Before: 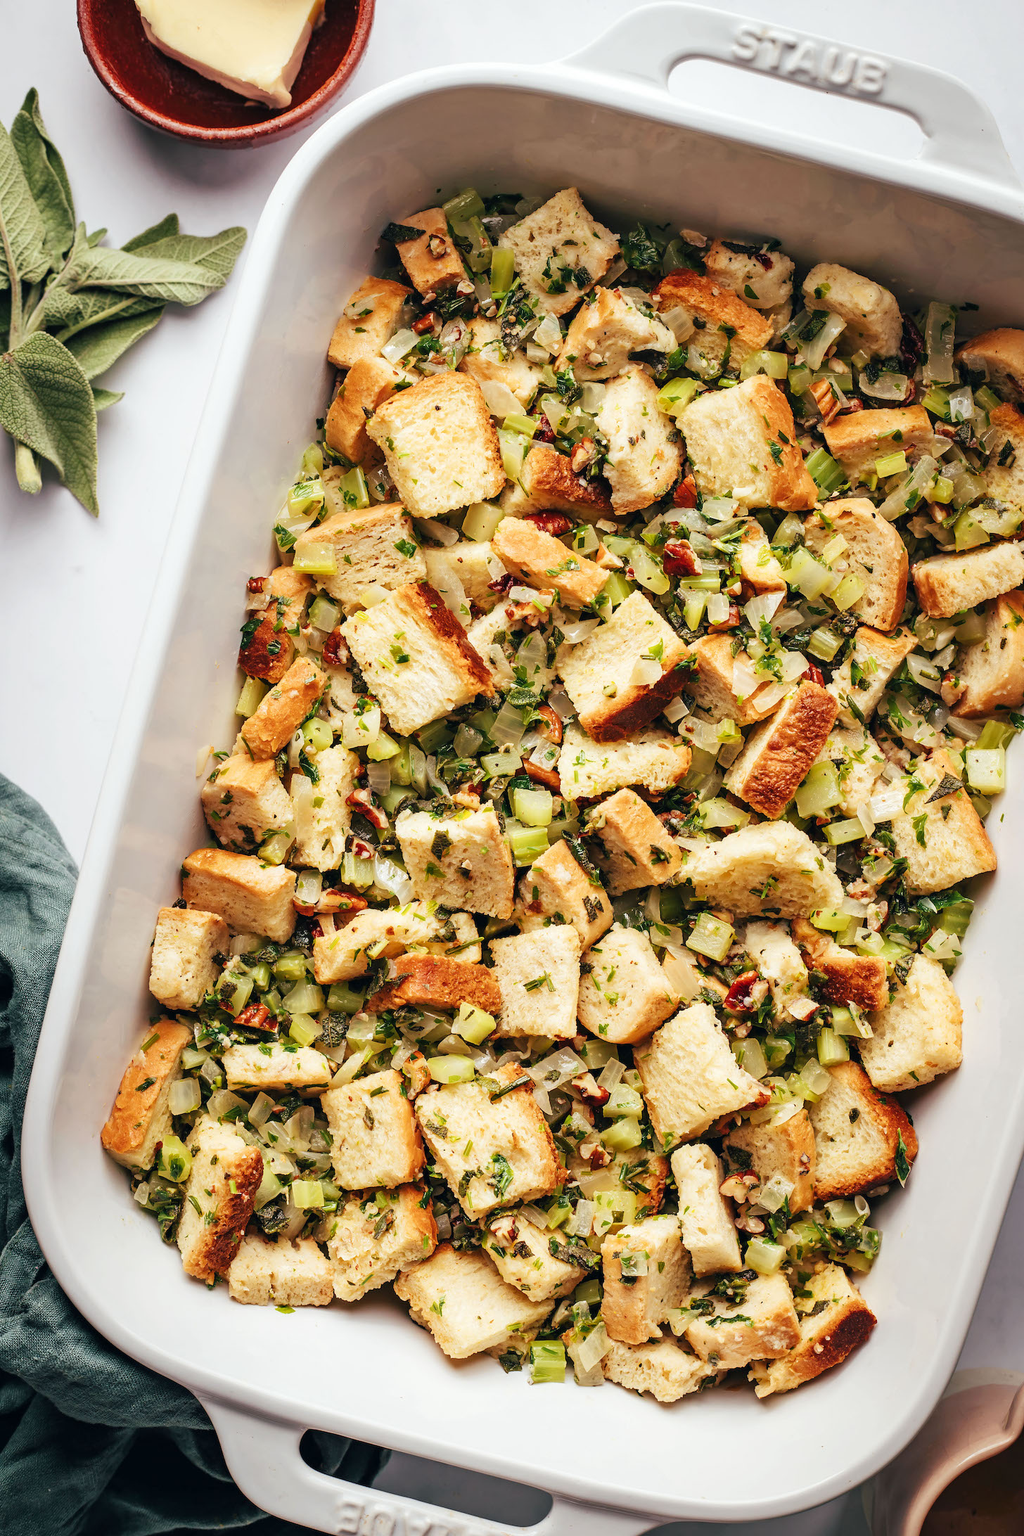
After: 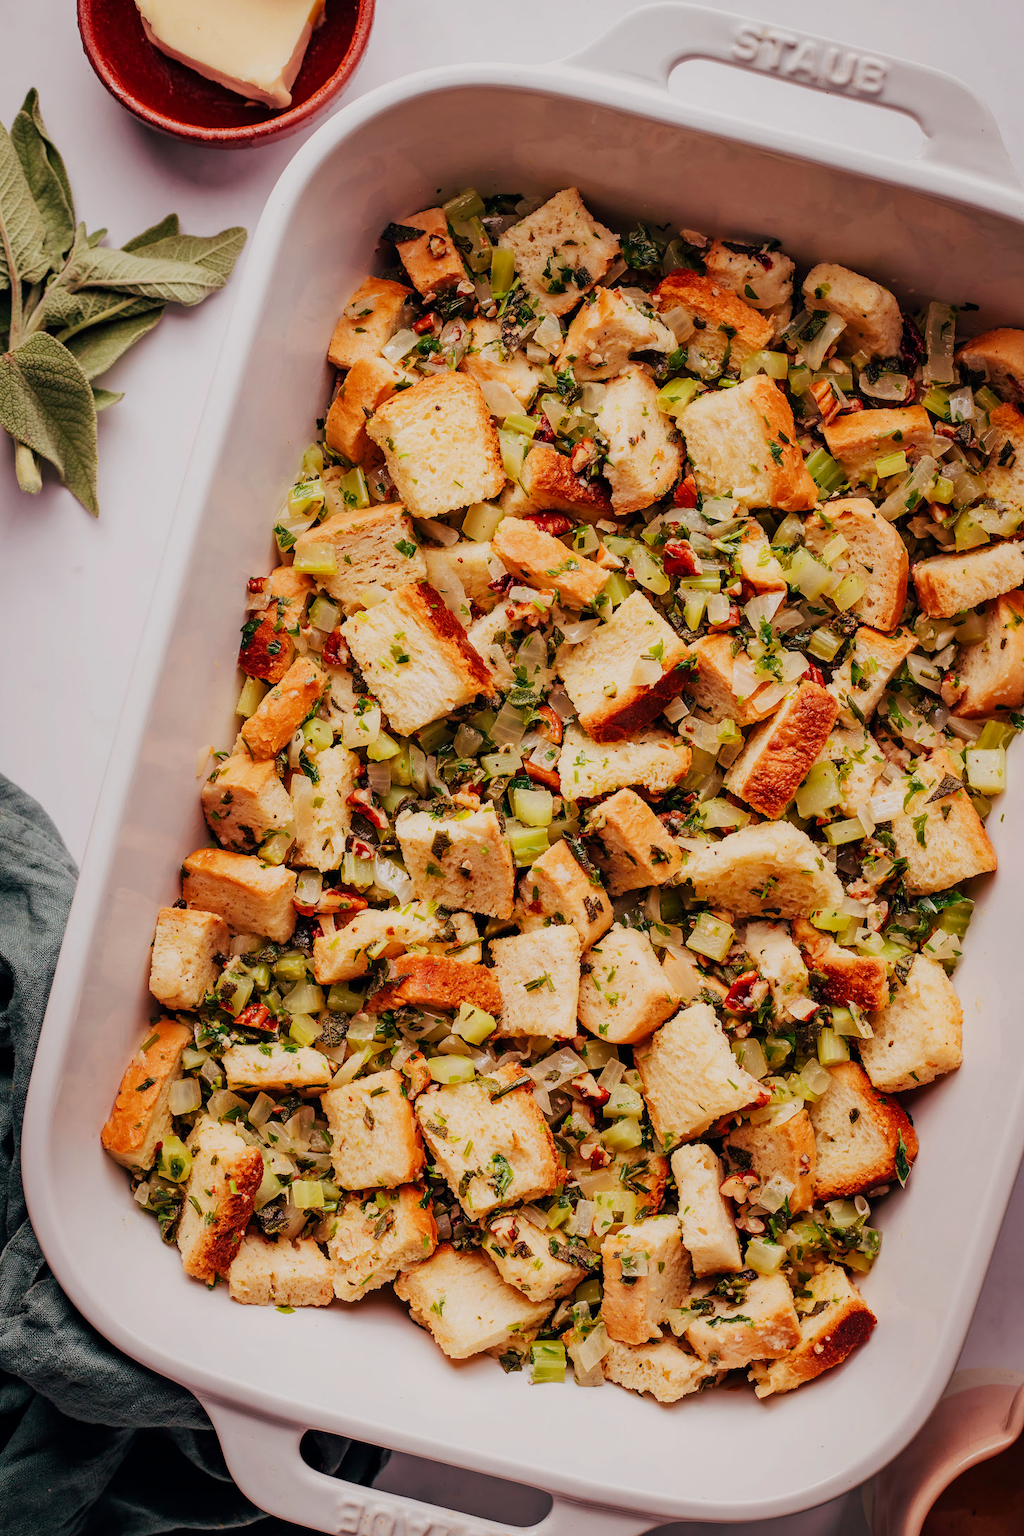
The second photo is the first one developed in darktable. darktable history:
rgb levels: mode RGB, independent channels, levels [[0, 0.474, 1], [0, 0.5, 1], [0, 0.5, 1]]
exposure: exposure -0.582 EV, compensate highlight preservation false
